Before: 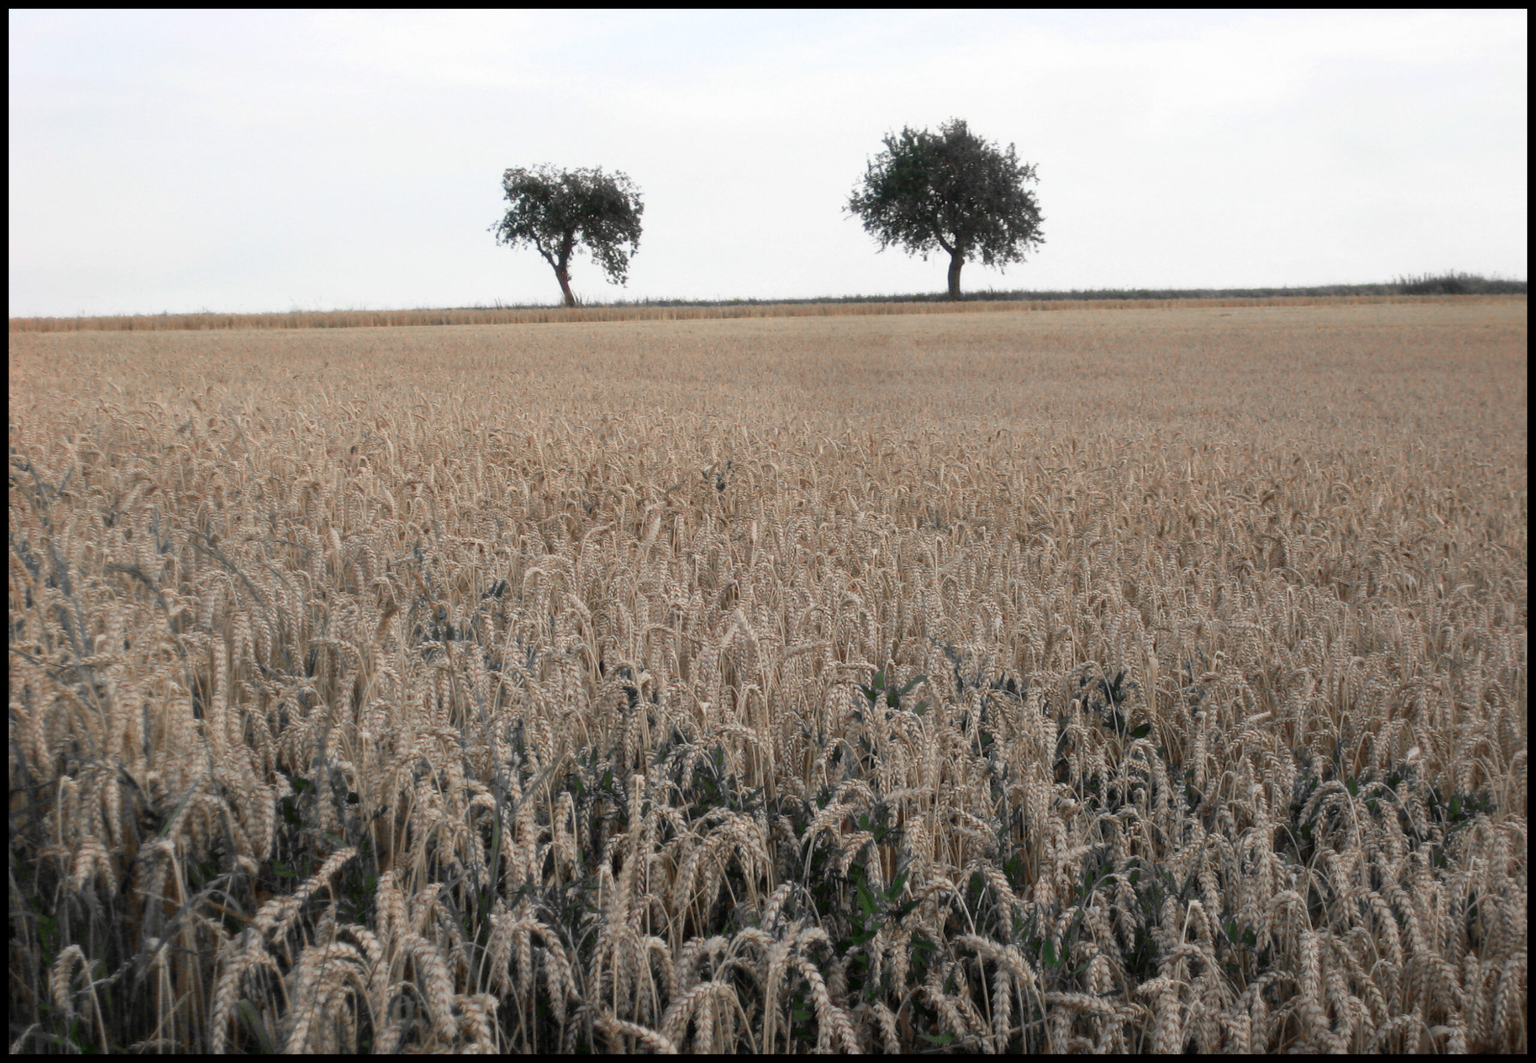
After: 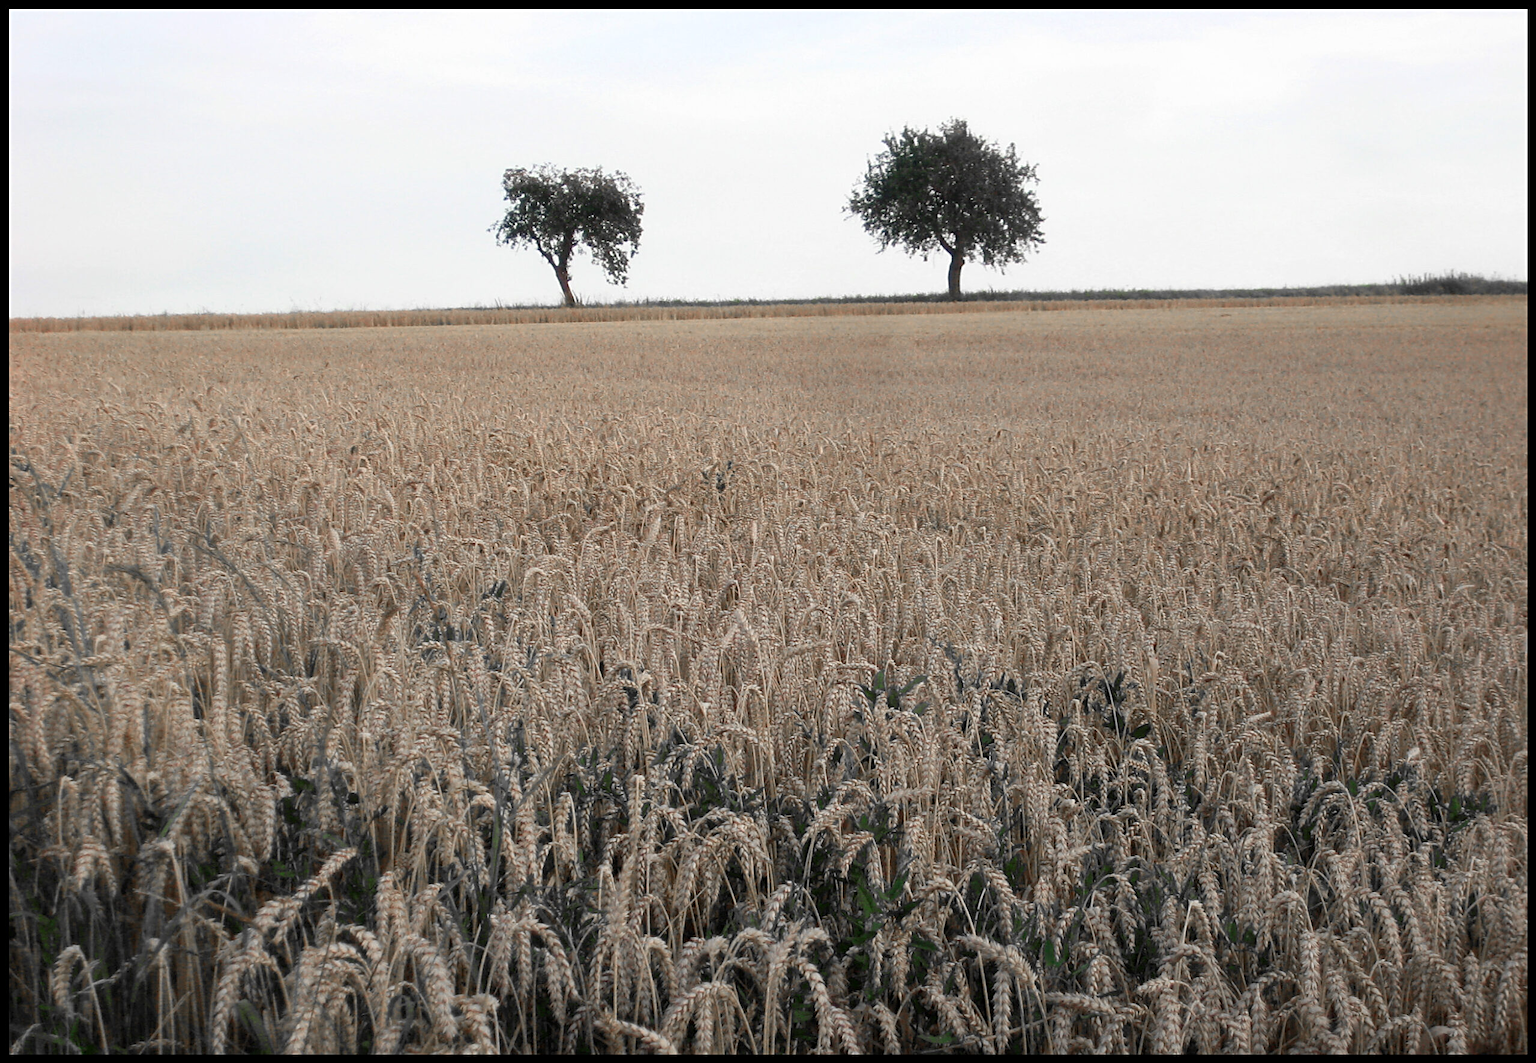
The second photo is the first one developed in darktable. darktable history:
sharpen: radius 2.748
